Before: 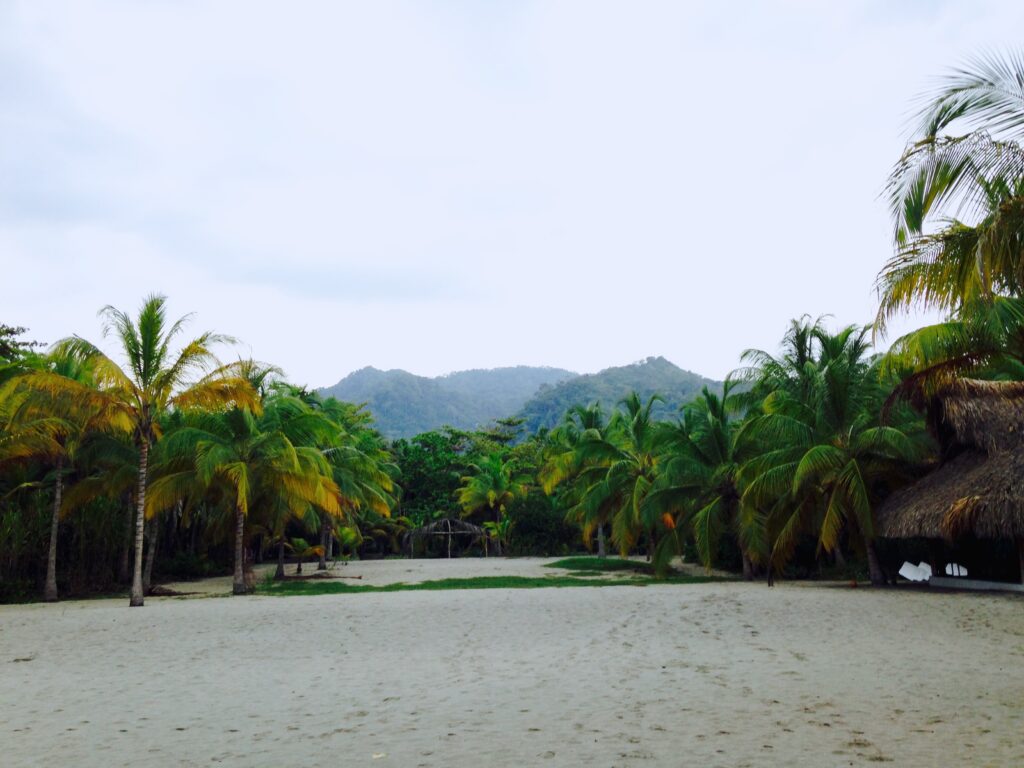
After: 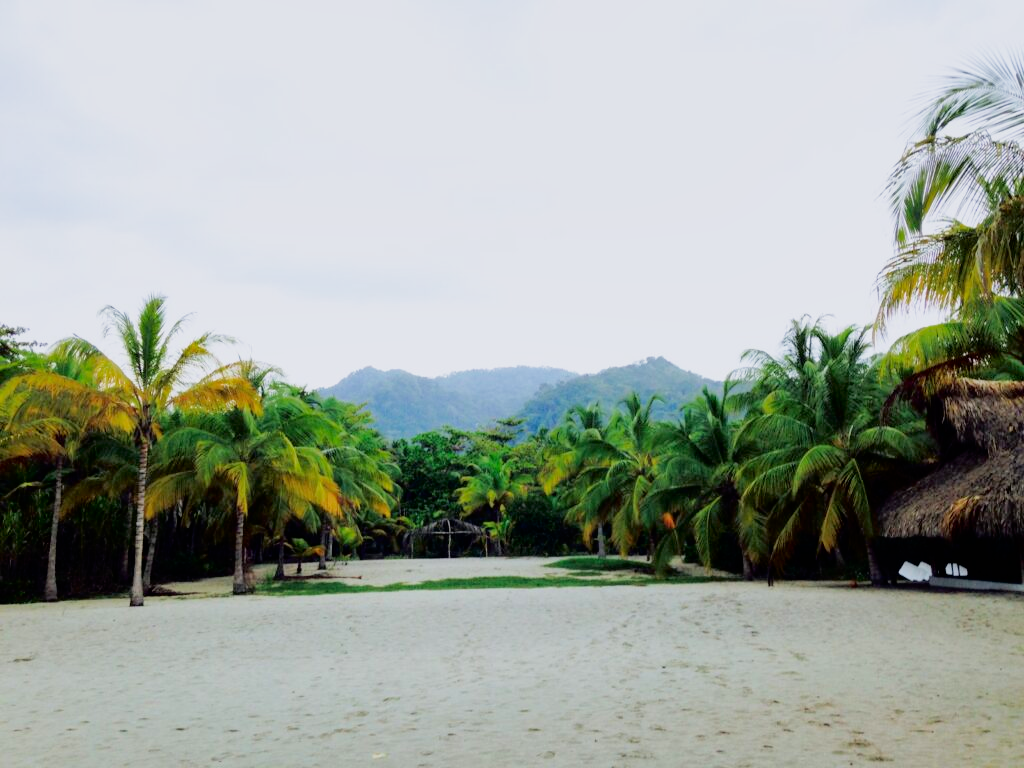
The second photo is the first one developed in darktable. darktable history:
fill light: exposure -2 EV, width 8.6
shadows and highlights: on, module defaults
filmic rgb: black relative exposure -7.92 EV, white relative exposure 4.13 EV, threshold 3 EV, hardness 4.02, latitude 51.22%, contrast 1.013, shadows ↔ highlights balance 5.35%, color science v5 (2021), contrast in shadows safe, contrast in highlights safe, enable highlight reconstruction true
exposure: exposure 1 EV, compensate highlight preservation false
